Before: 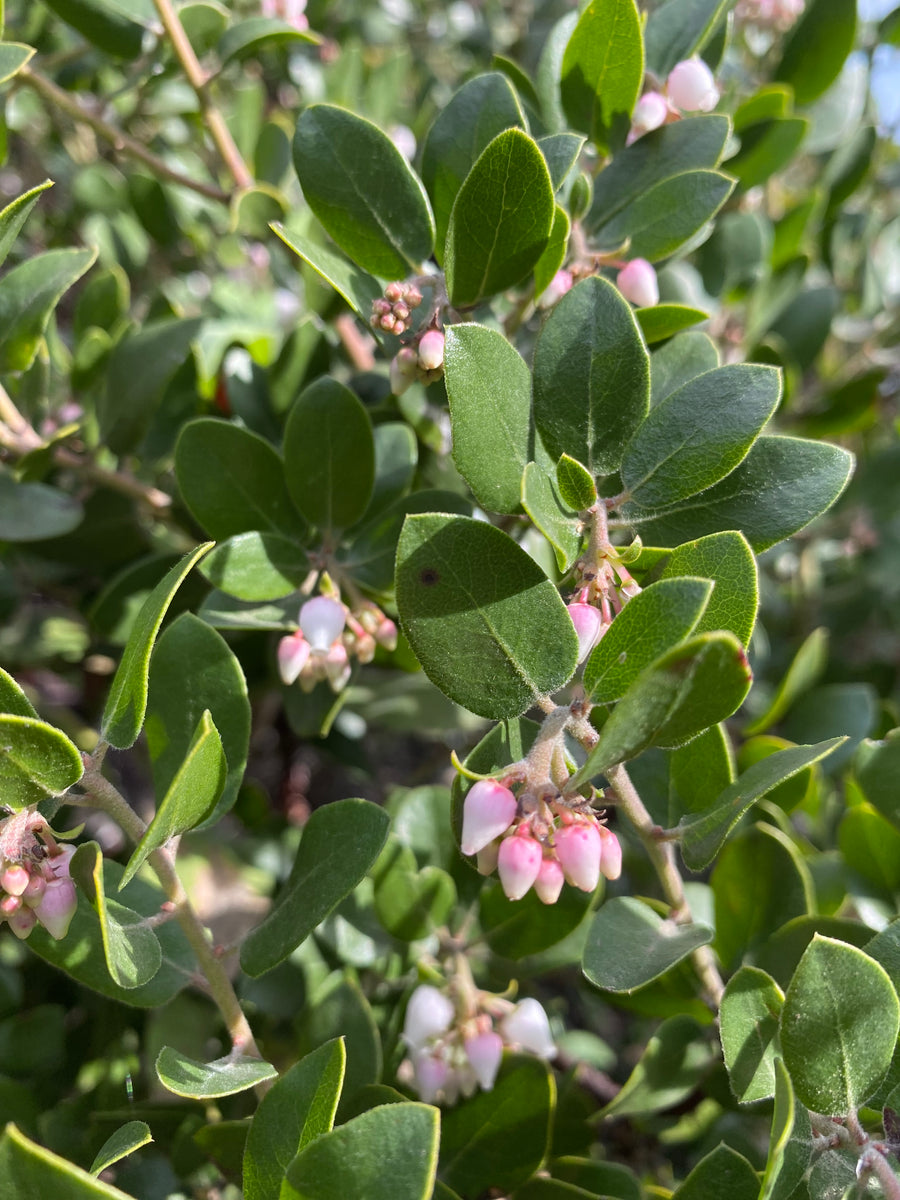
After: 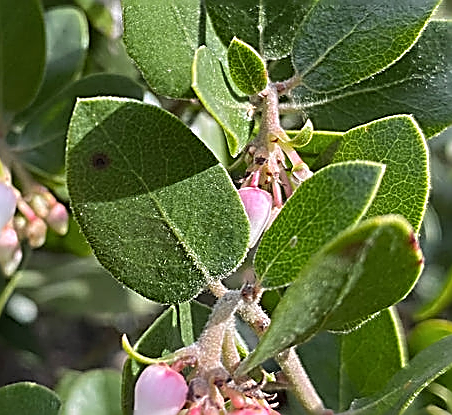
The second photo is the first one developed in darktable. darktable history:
crop: left 36.607%, top 34.735%, right 13.146%, bottom 30.611%
shadows and highlights: white point adjustment 1, soften with gaussian
sharpen: amount 1.861
